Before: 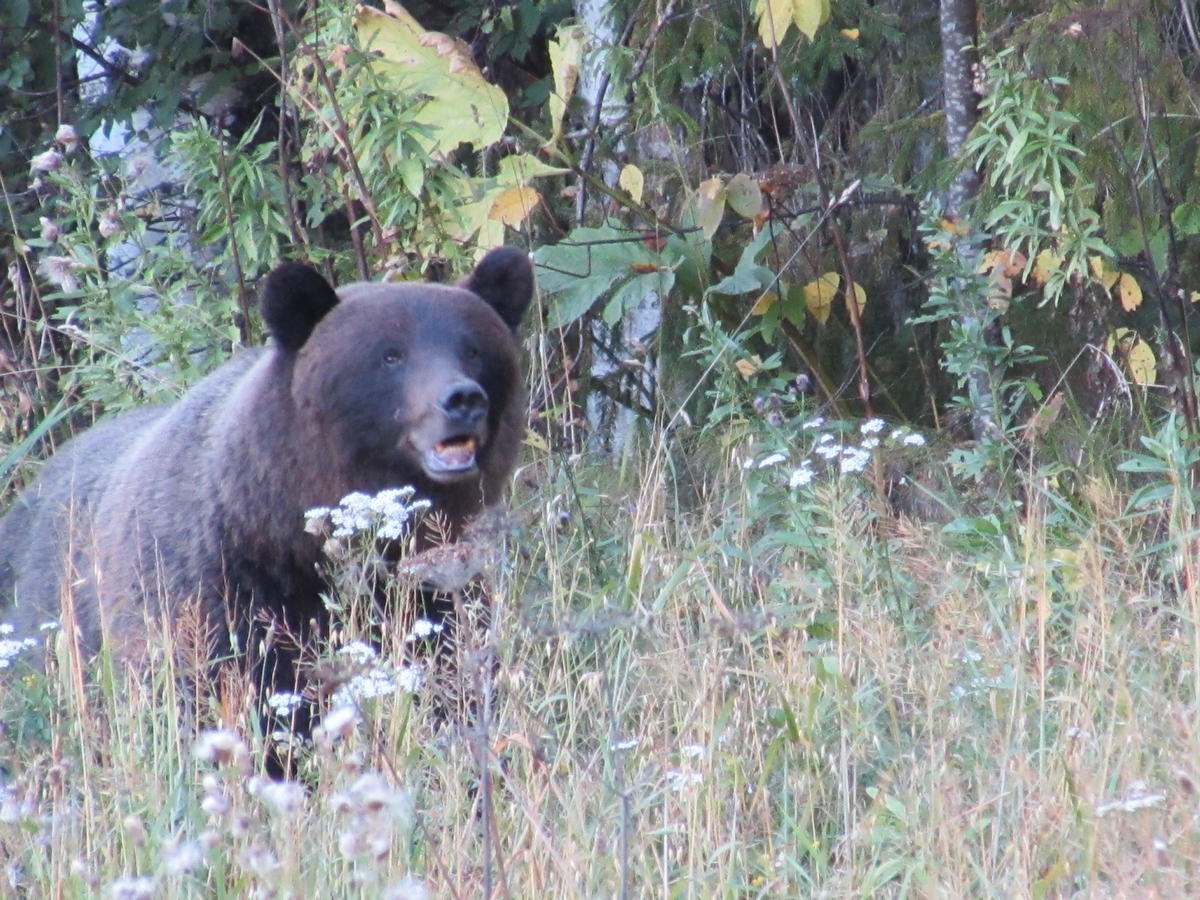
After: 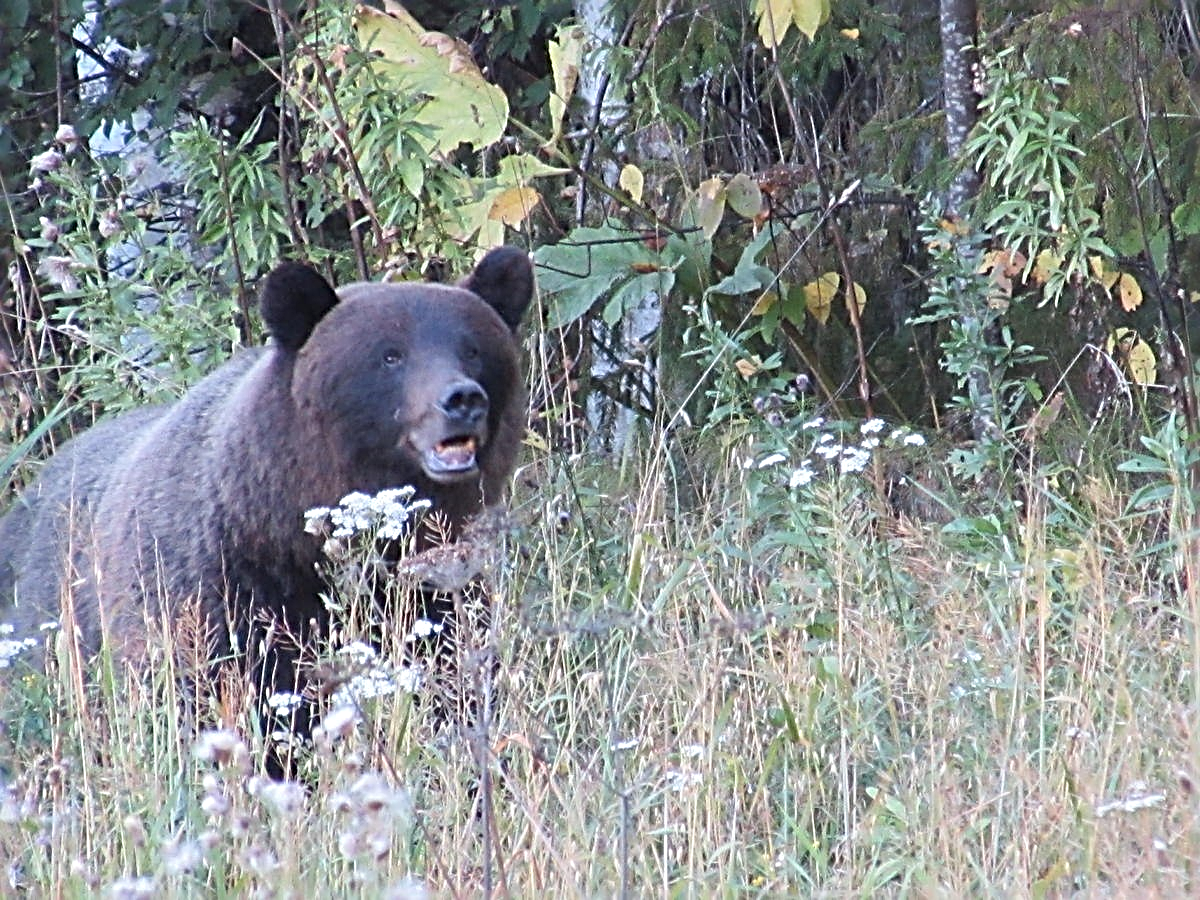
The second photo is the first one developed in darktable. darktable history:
sharpen: radius 3.684, amount 0.917
